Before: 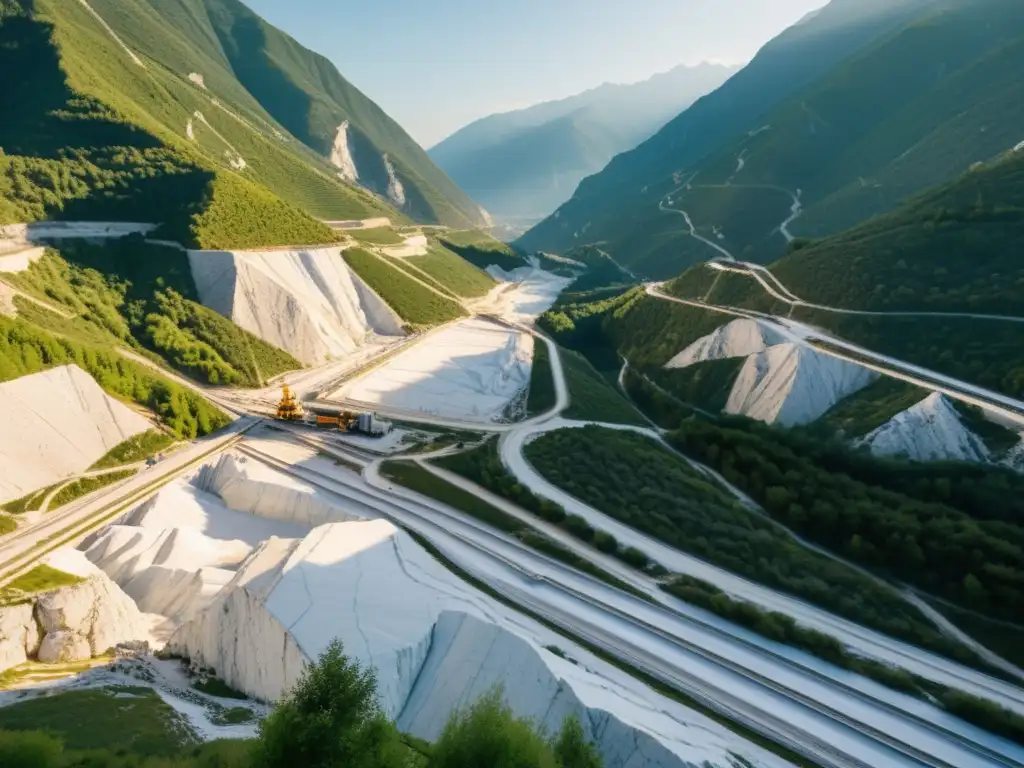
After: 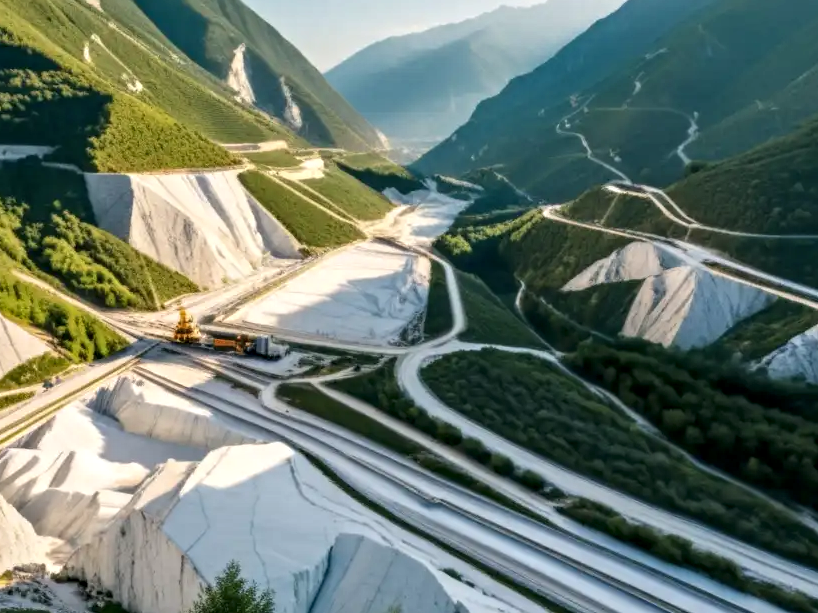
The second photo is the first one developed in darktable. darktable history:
contrast equalizer: y [[0.5, 0.5, 0.544, 0.569, 0.5, 0.5], [0.5 ×6], [0.5 ×6], [0 ×6], [0 ×6]]
local contrast: detail 130%
crop and rotate: left 10.071%, top 10.071%, right 10.02%, bottom 10.02%
